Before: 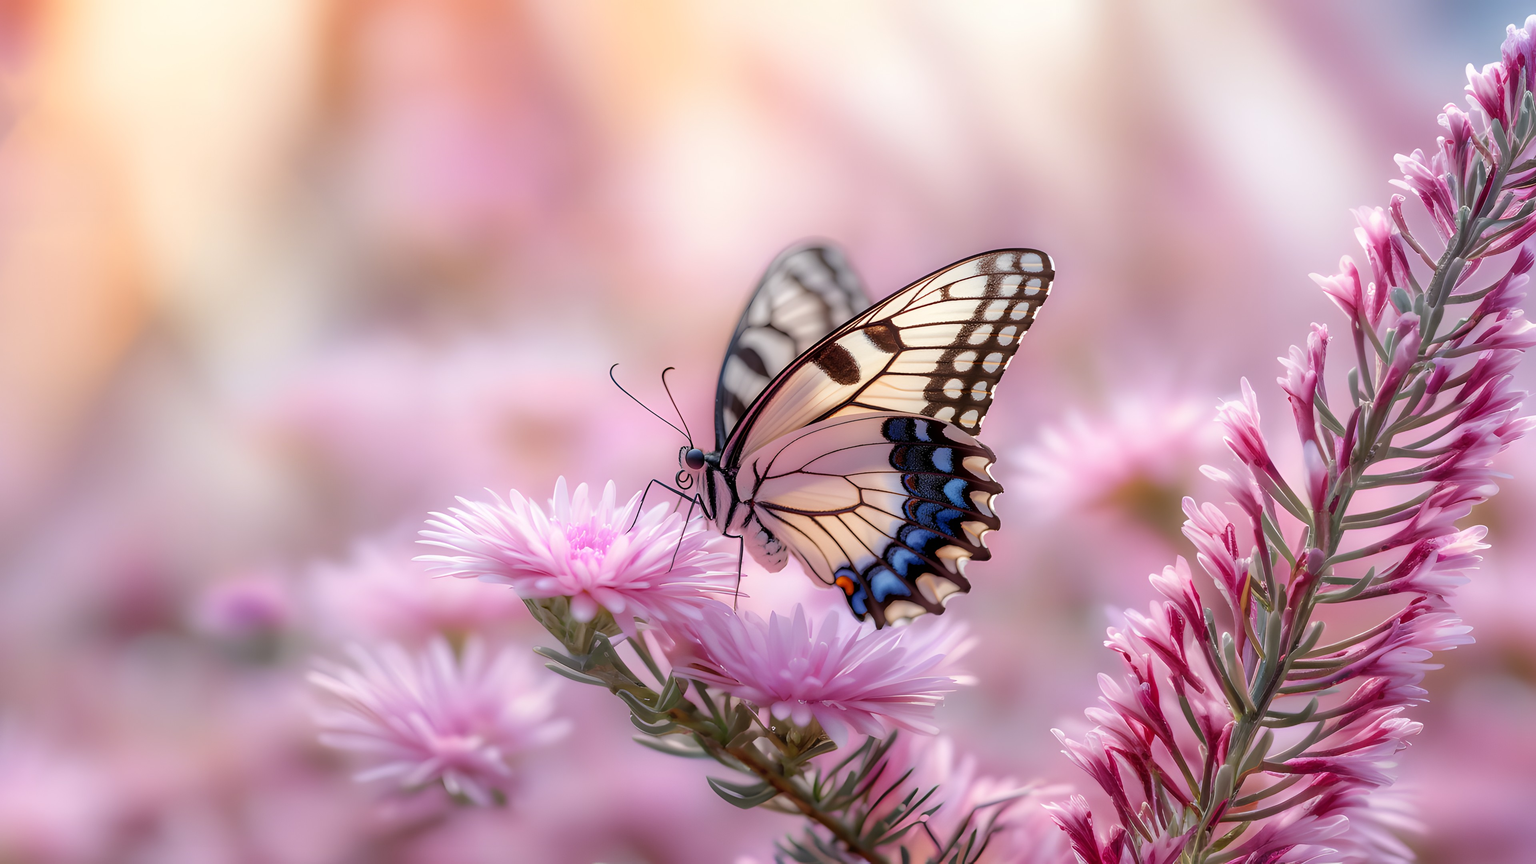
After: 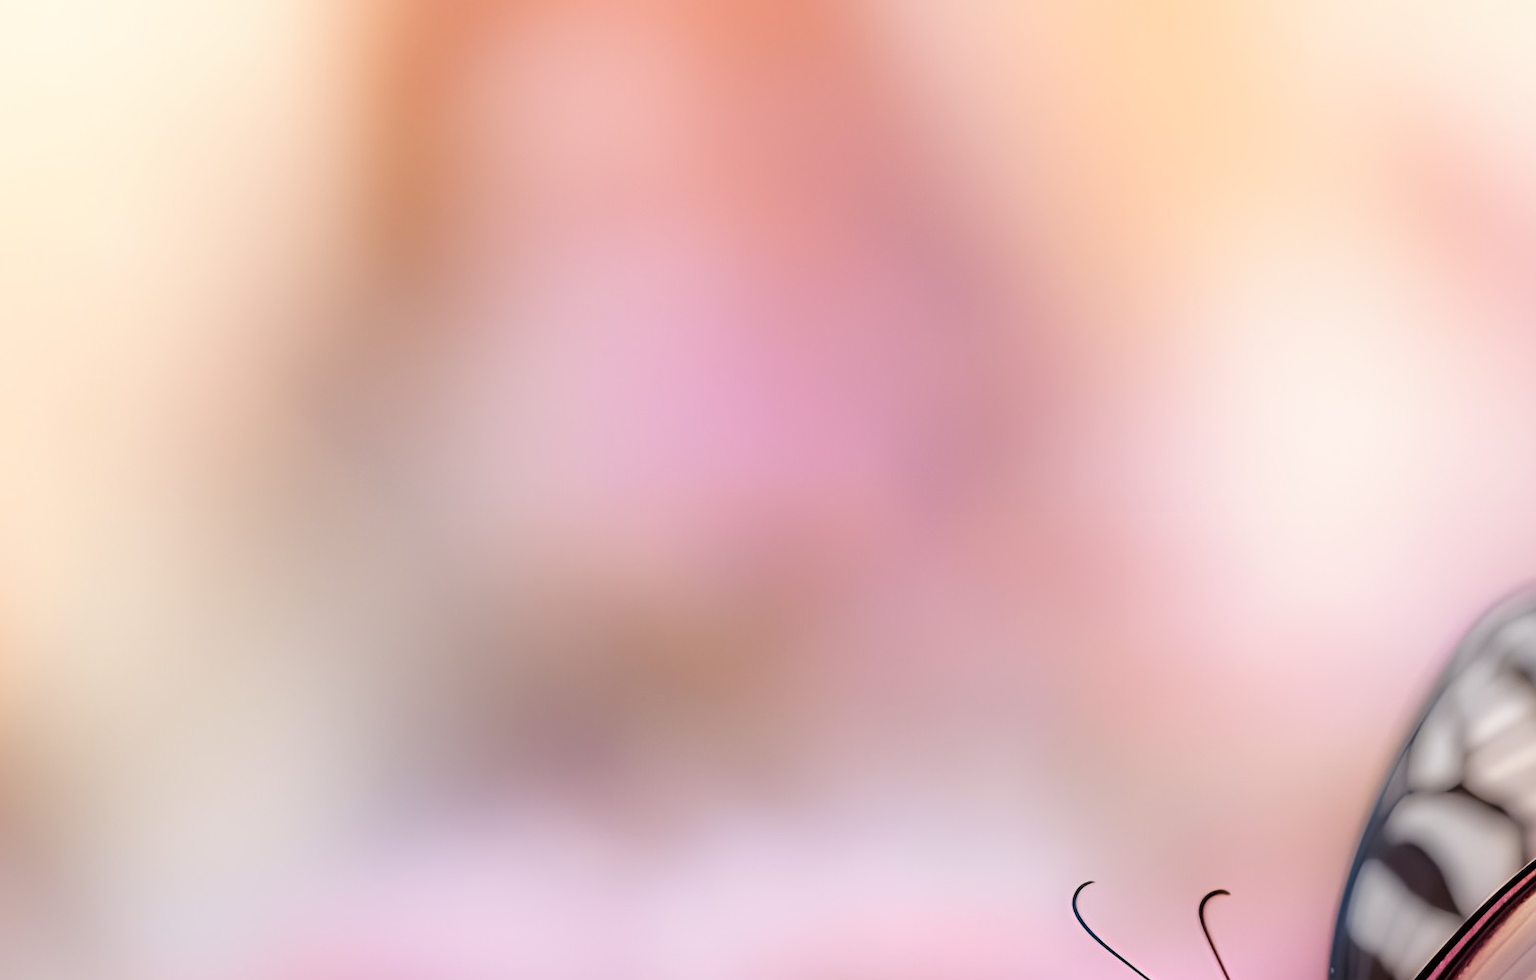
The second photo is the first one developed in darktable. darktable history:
crop and rotate: left 10.968%, top 0.098%, right 47.859%, bottom 53.168%
